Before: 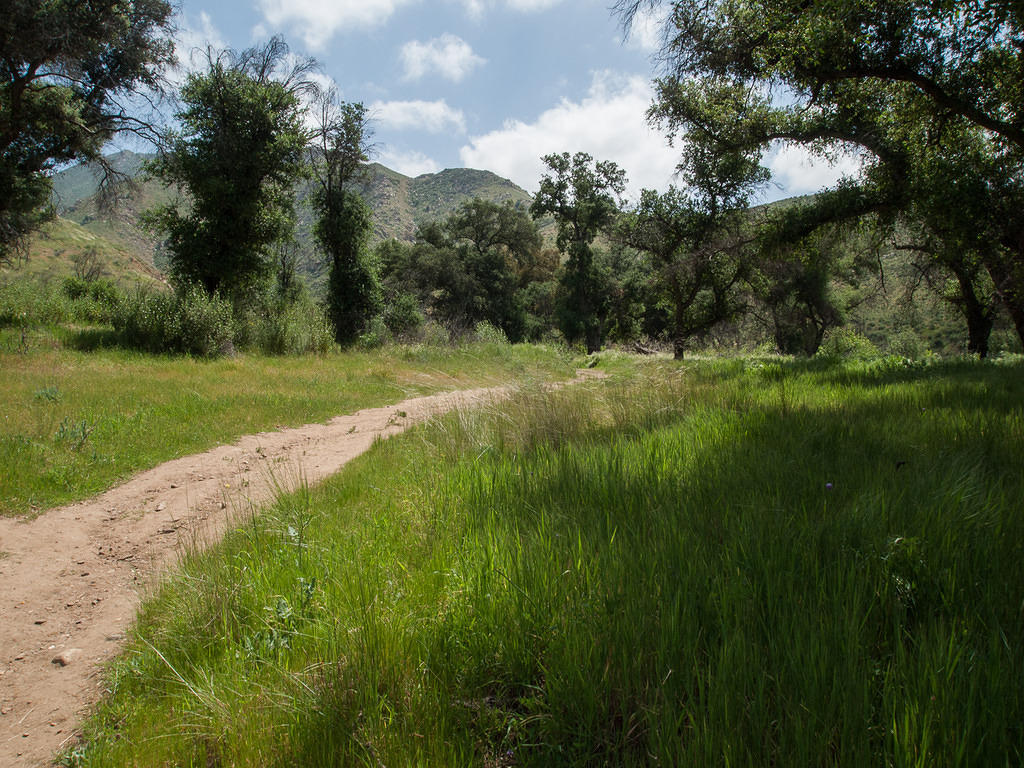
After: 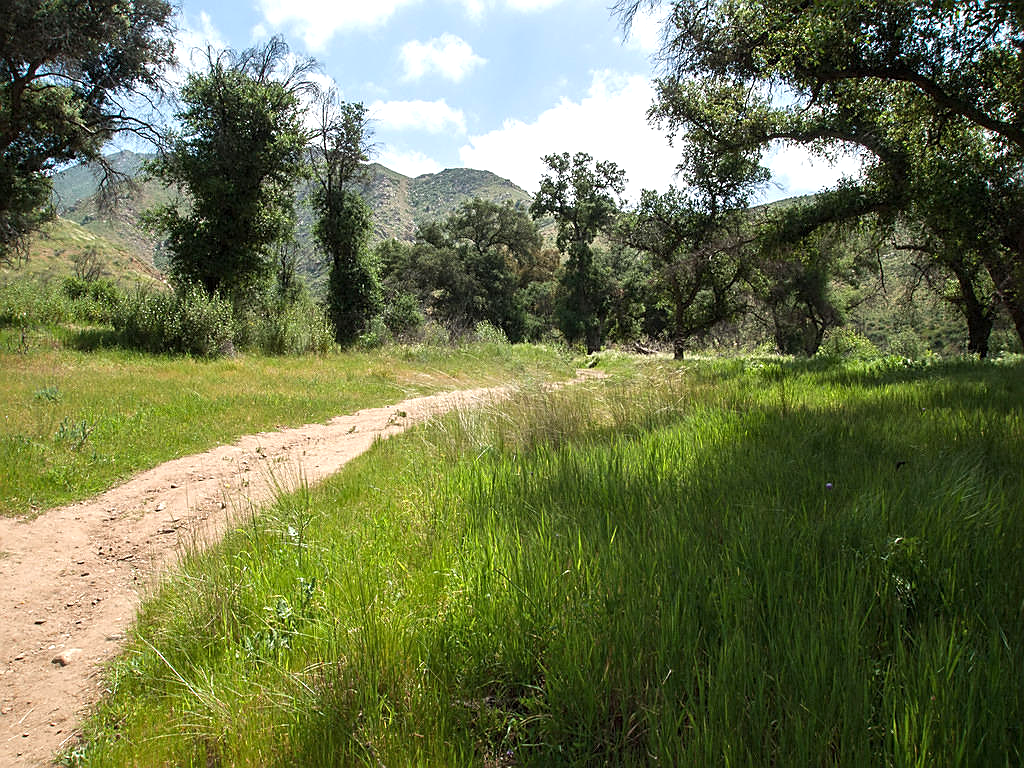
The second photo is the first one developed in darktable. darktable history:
exposure: black level correction 0, exposure 0.683 EV, compensate highlight preservation false
sharpen: on, module defaults
